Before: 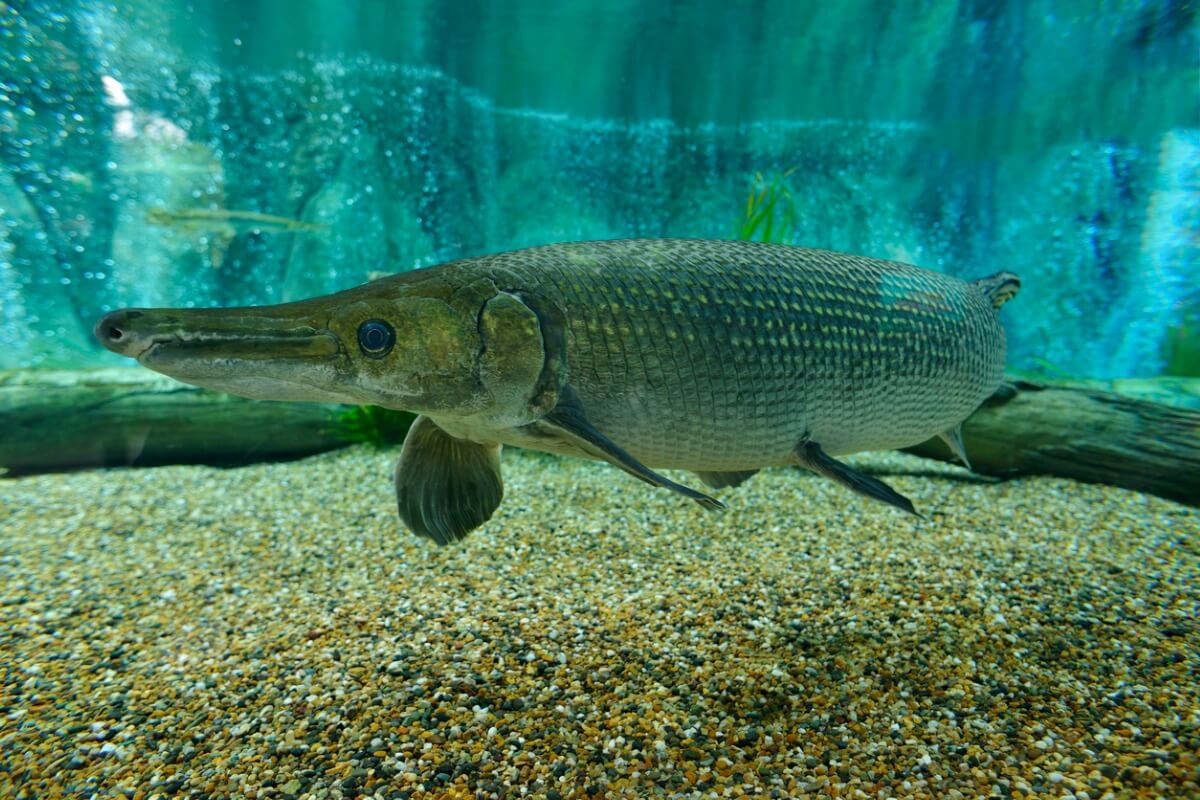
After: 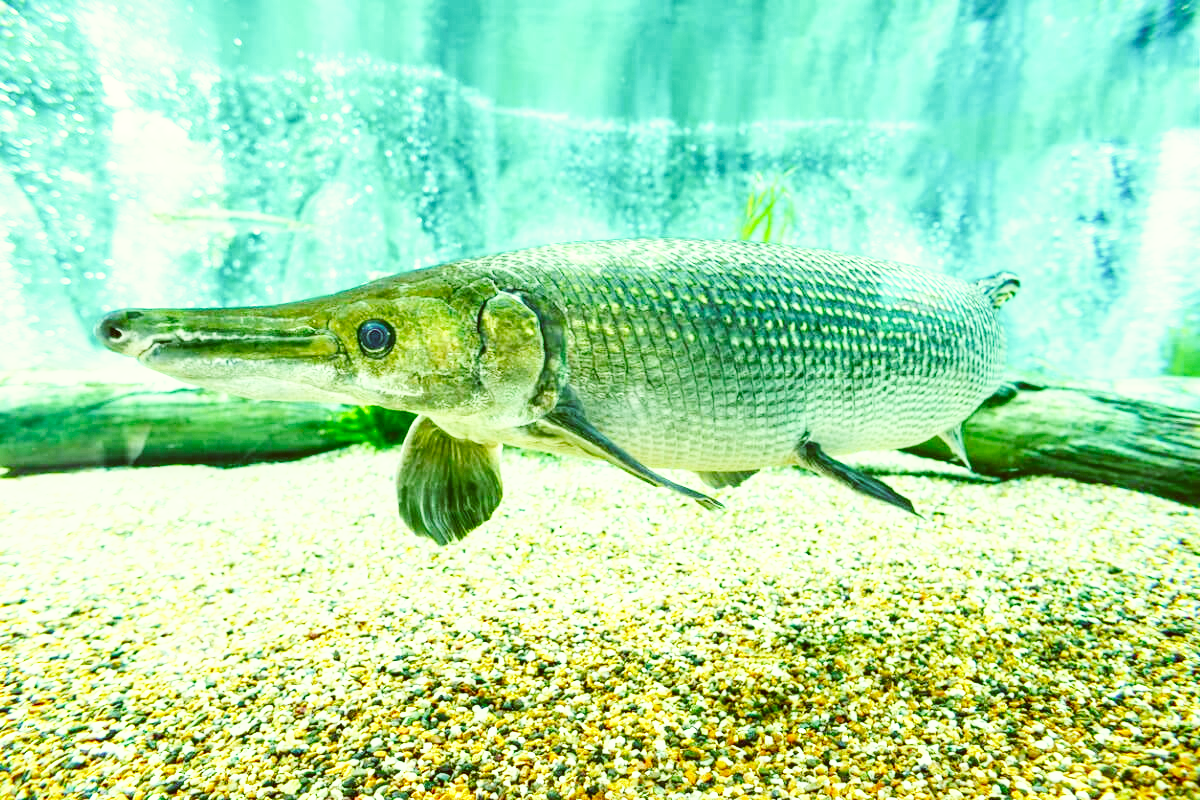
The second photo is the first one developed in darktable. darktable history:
base curve: curves: ch0 [(0, 0.003) (0.001, 0.002) (0.006, 0.004) (0.02, 0.022) (0.048, 0.086) (0.094, 0.234) (0.162, 0.431) (0.258, 0.629) (0.385, 0.8) (0.548, 0.918) (0.751, 0.988) (1, 1)], preserve colors none
exposure: black level correction 0, exposure 1.388 EV, compensate exposure bias true, compensate highlight preservation false
local contrast: on, module defaults
color correction: highlights a* -5.94, highlights b* 9.48, shadows a* 10.12, shadows b* 23.94
